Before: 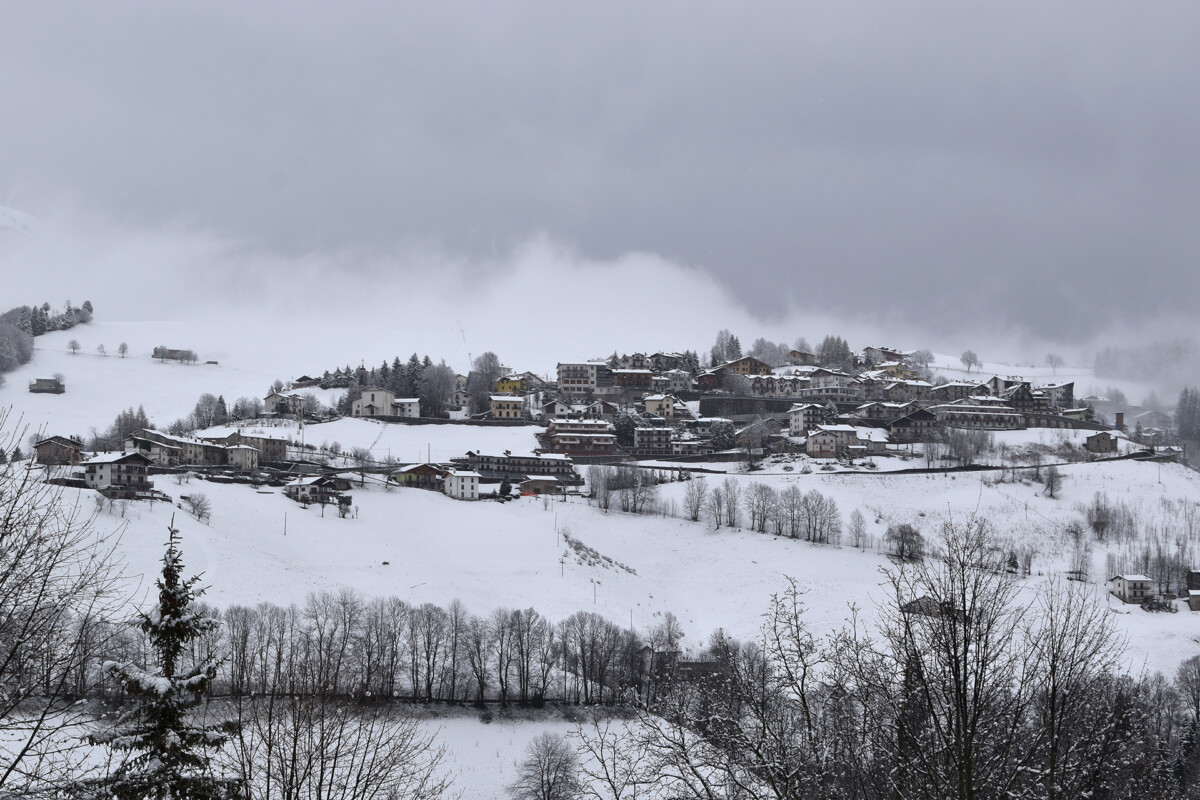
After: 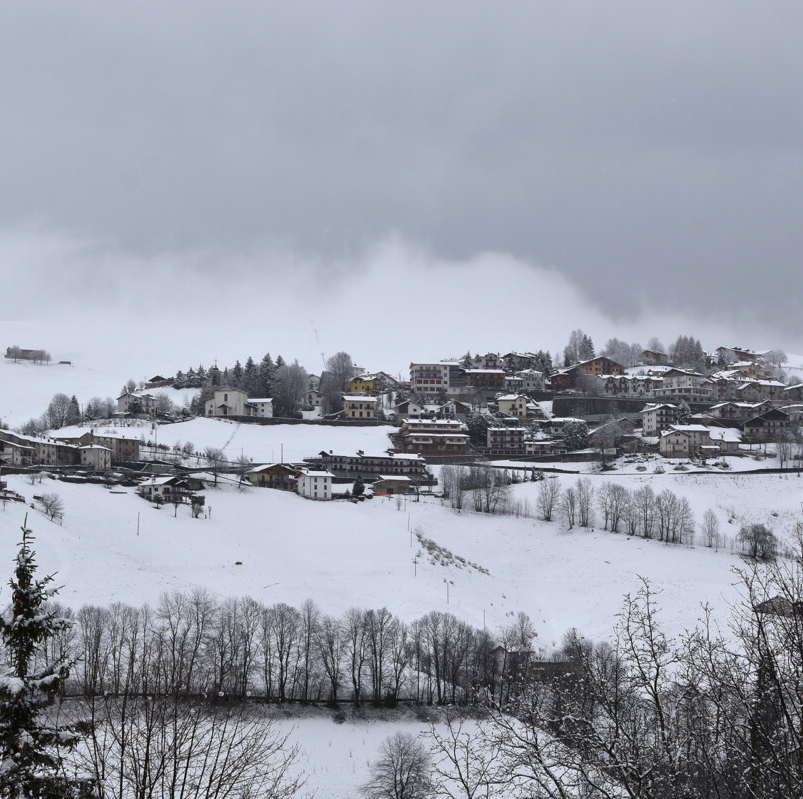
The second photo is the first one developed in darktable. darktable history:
crop and rotate: left 12.268%, right 20.811%
